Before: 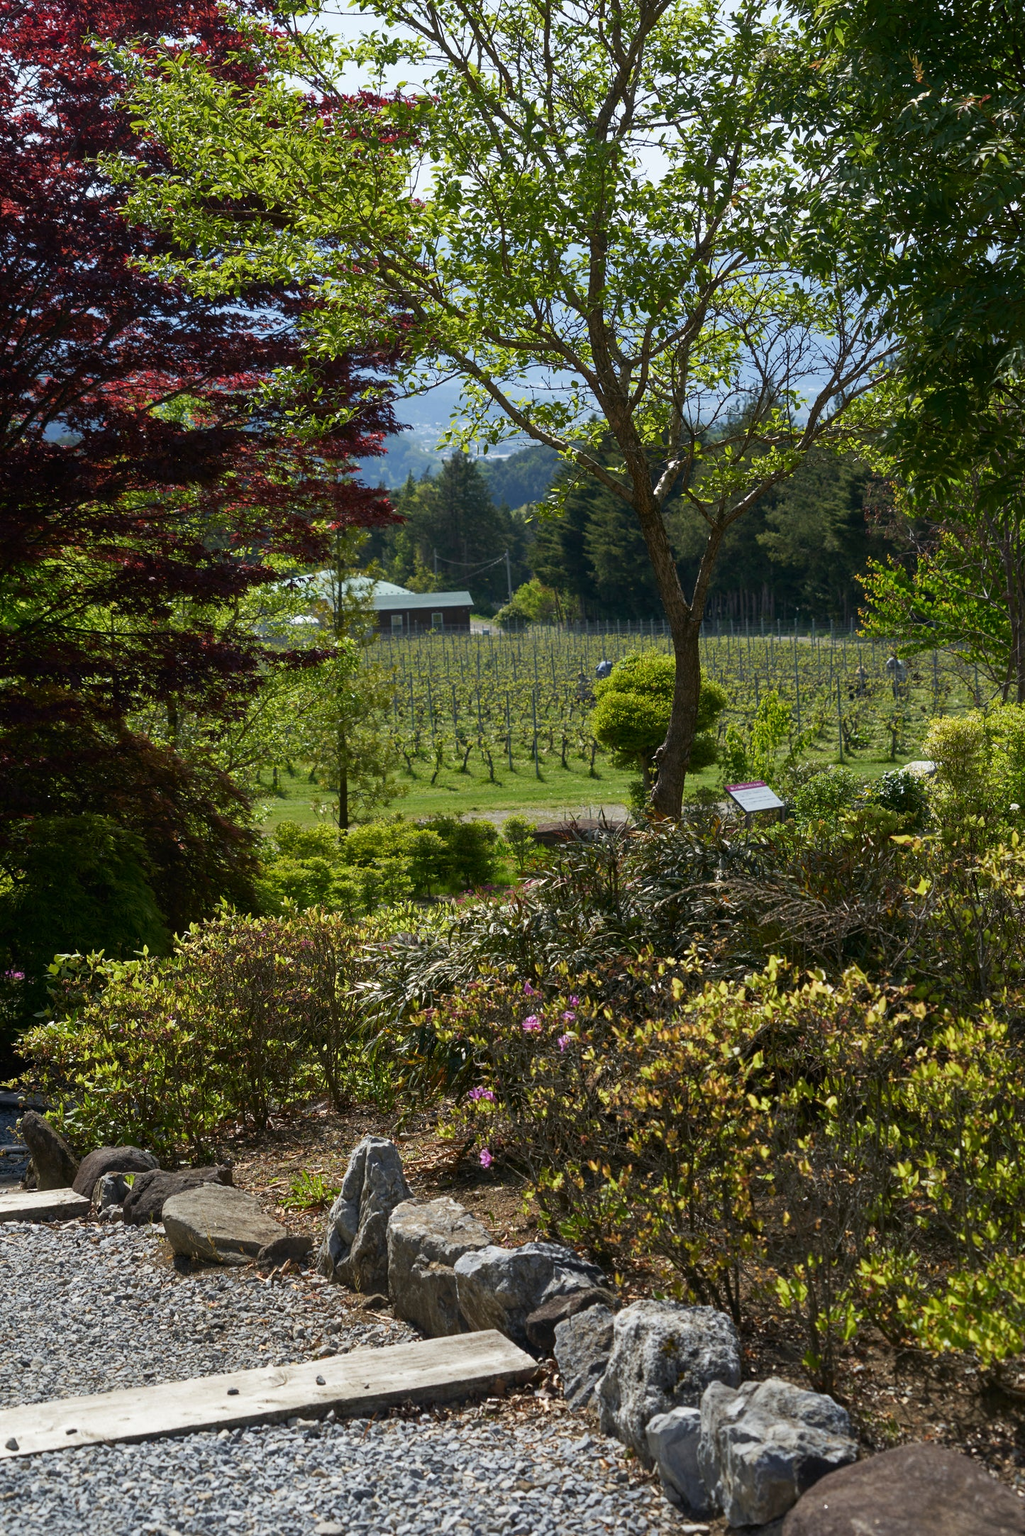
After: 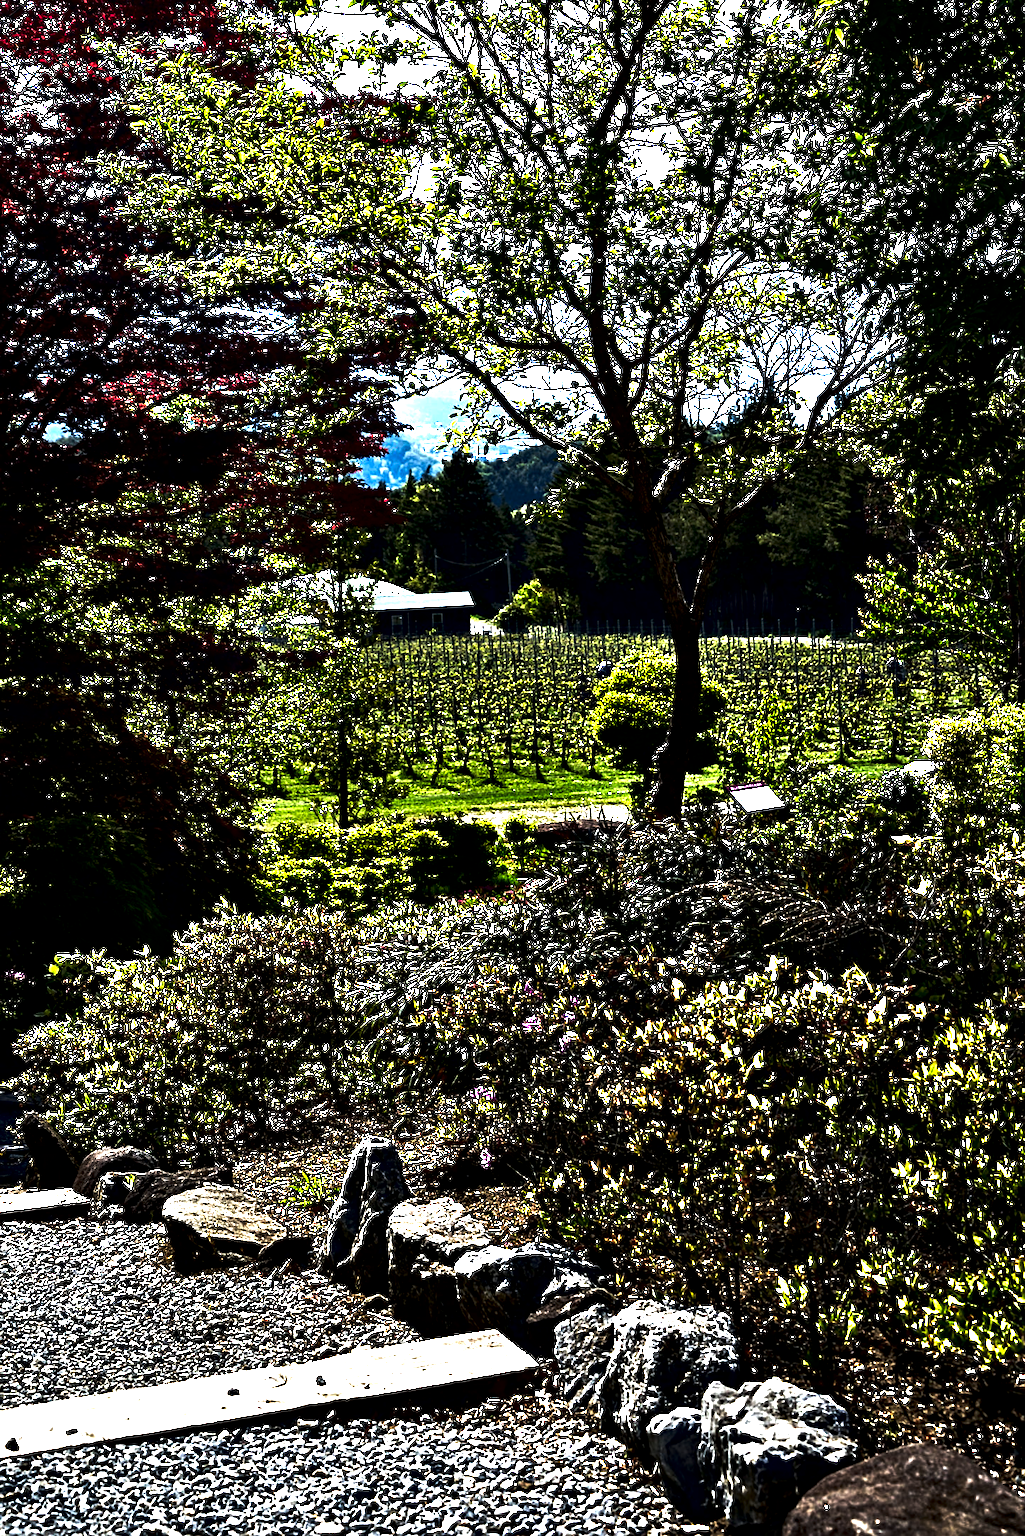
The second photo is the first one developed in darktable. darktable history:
contrast equalizer: octaves 7, y [[0.48, 0.654, 0.731, 0.706, 0.772, 0.382], [0.55 ×6], [0 ×6], [0 ×6], [0 ×6]]
local contrast: highlights 100%, shadows 100%, detail 120%, midtone range 0.2
sharpen: on, module defaults
contrast brightness saturation: brightness -0.25, saturation 0.2
tone curve: curves: ch0 [(0, 0) (0.536, 0.402) (1, 1)], preserve colors none
tone equalizer: -8 EV -0.75 EV, -7 EV -0.7 EV, -6 EV -0.6 EV, -5 EV -0.4 EV, -3 EV 0.4 EV, -2 EV 0.6 EV, -1 EV 0.7 EV, +0 EV 0.75 EV, edges refinement/feathering 500, mask exposure compensation -1.57 EV, preserve details no
